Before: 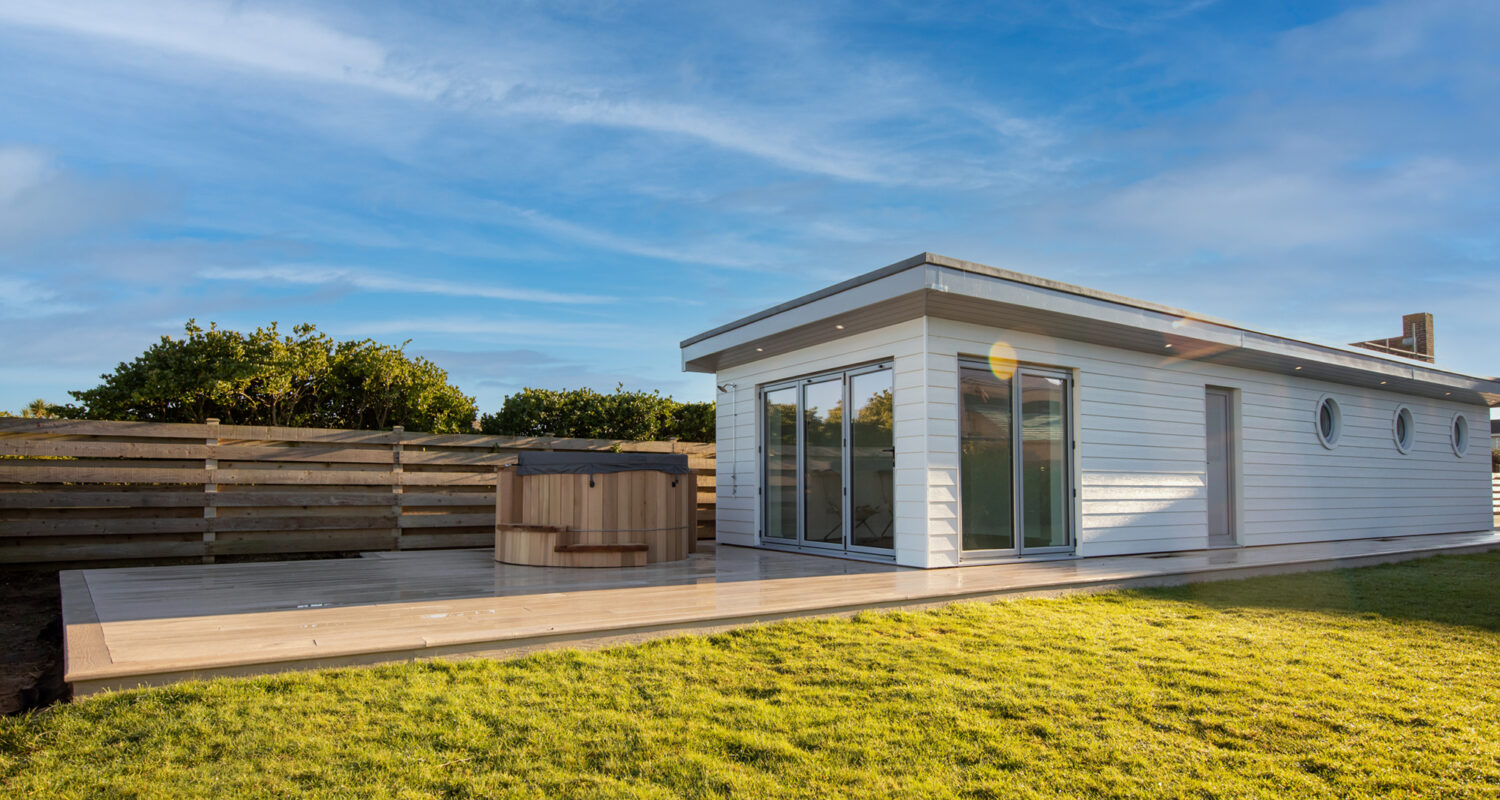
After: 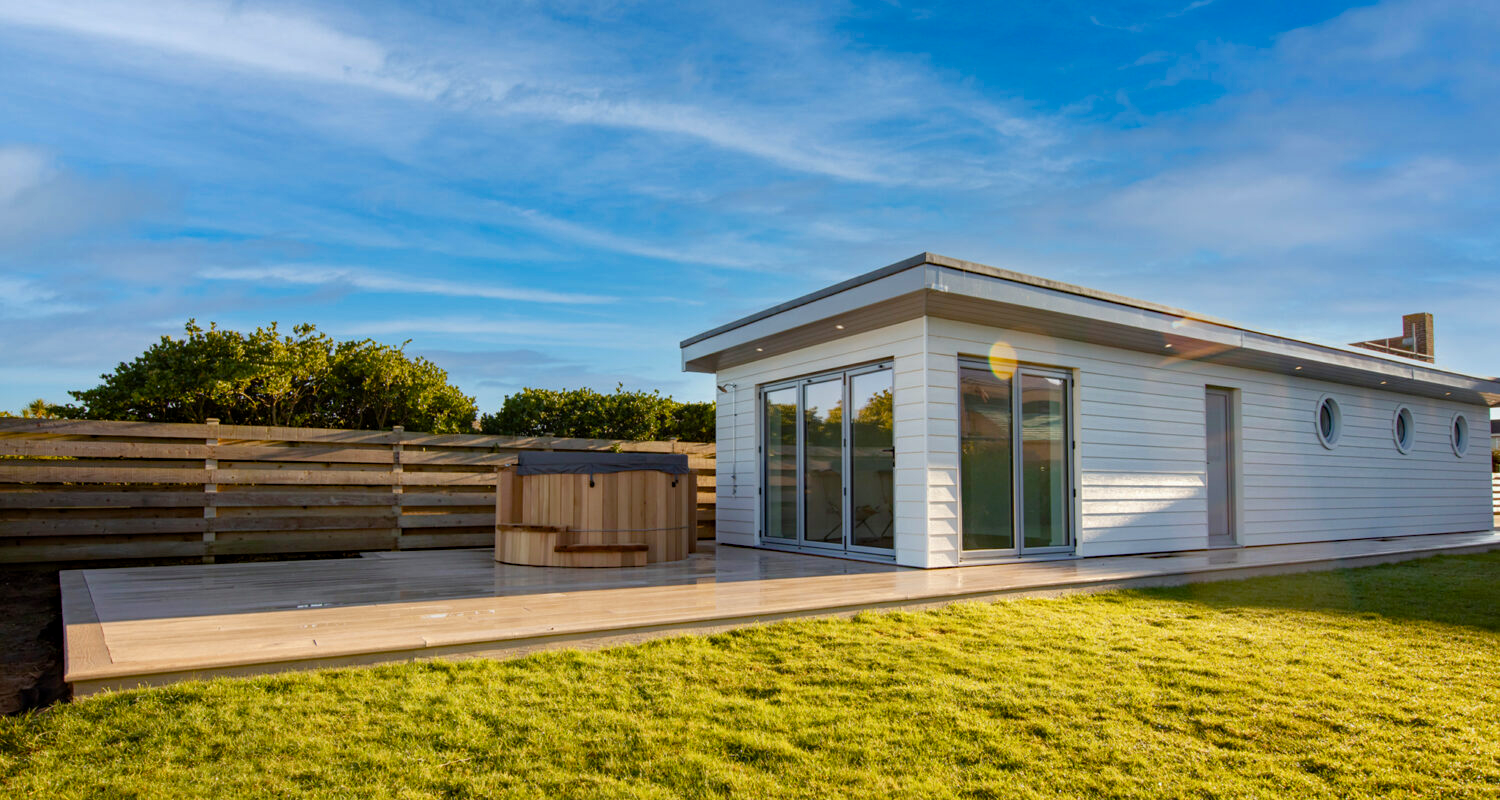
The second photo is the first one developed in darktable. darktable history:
haze removal: compatibility mode true, adaptive false
color balance rgb: perceptual saturation grading › global saturation 20%, perceptual saturation grading › highlights -25%, perceptual saturation grading › shadows 25%
